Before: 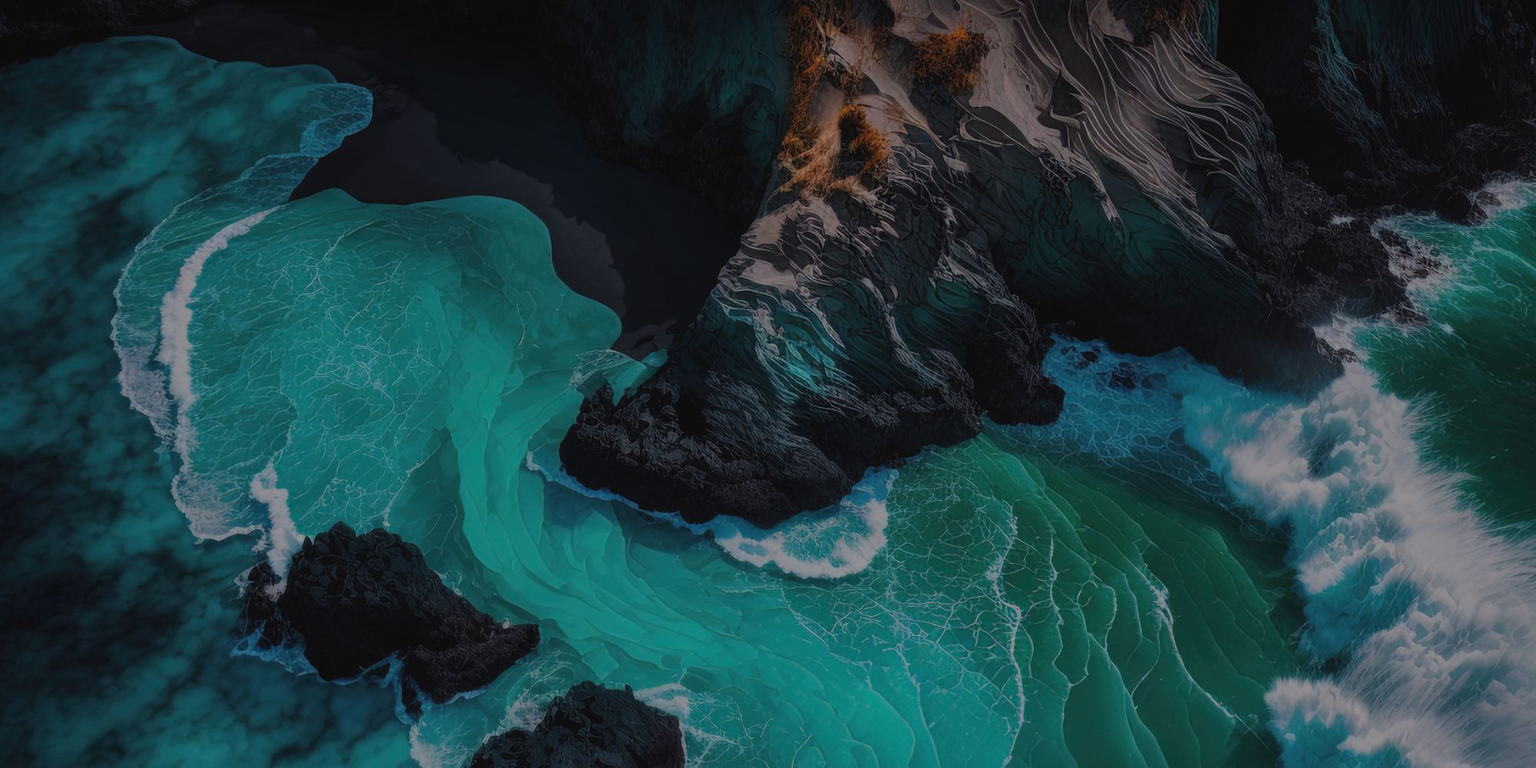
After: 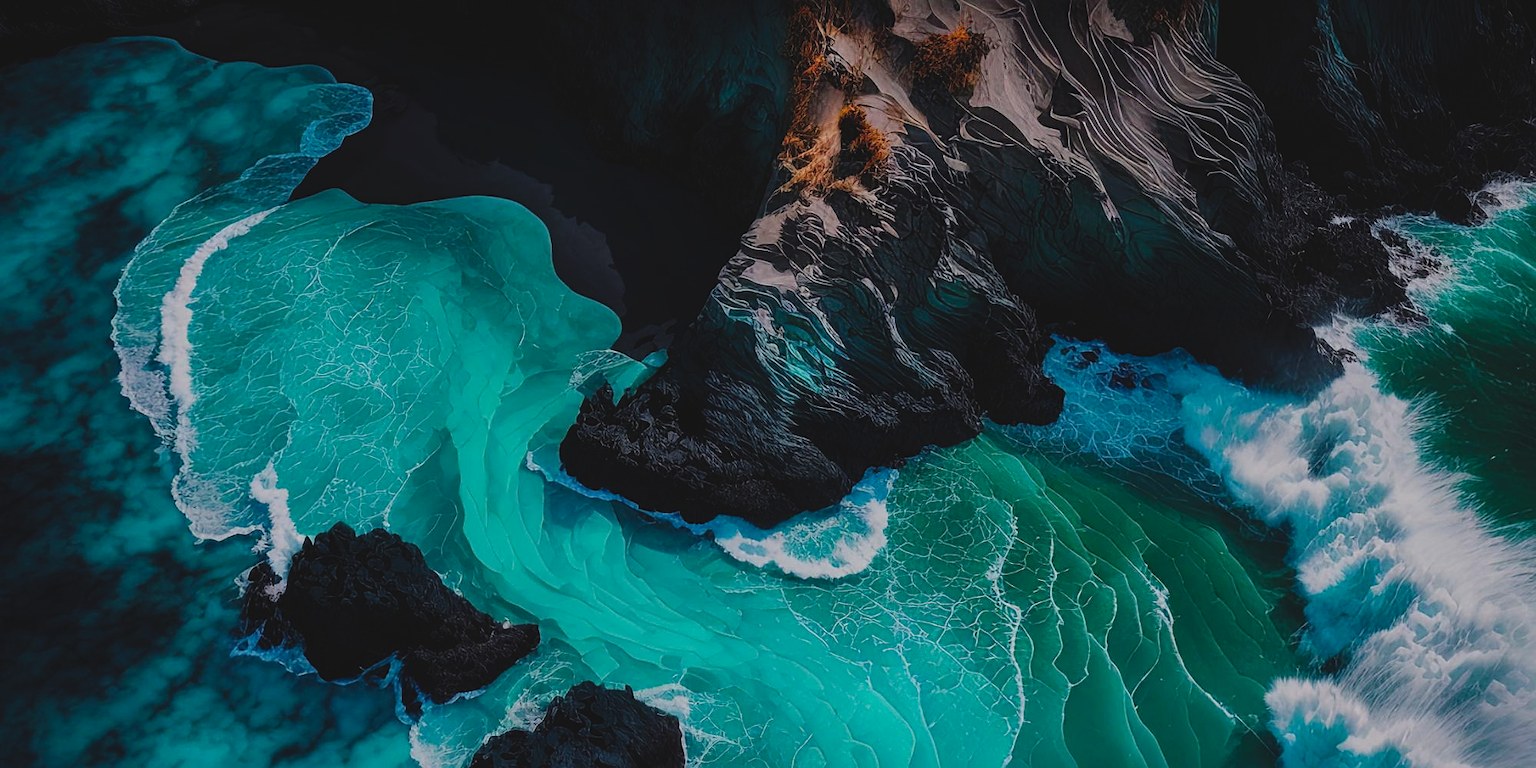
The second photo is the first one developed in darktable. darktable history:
exposure: black level correction 0.001, exposure 0.499 EV, compensate highlight preservation false
tone curve: curves: ch0 [(0, 0.056) (0.049, 0.073) (0.155, 0.127) (0.33, 0.331) (0.432, 0.46) (0.601, 0.655) (0.843, 0.876) (1, 0.965)]; ch1 [(0, 0) (0.339, 0.334) (0.445, 0.419) (0.476, 0.454) (0.497, 0.494) (0.53, 0.511) (0.557, 0.549) (0.613, 0.614) (0.728, 0.729) (1, 1)]; ch2 [(0, 0) (0.327, 0.318) (0.417, 0.426) (0.46, 0.453) (0.502, 0.5) (0.526, 0.52) (0.54, 0.543) (0.606, 0.61) (0.74, 0.716) (1, 1)], preserve colors none
sharpen: on, module defaults
